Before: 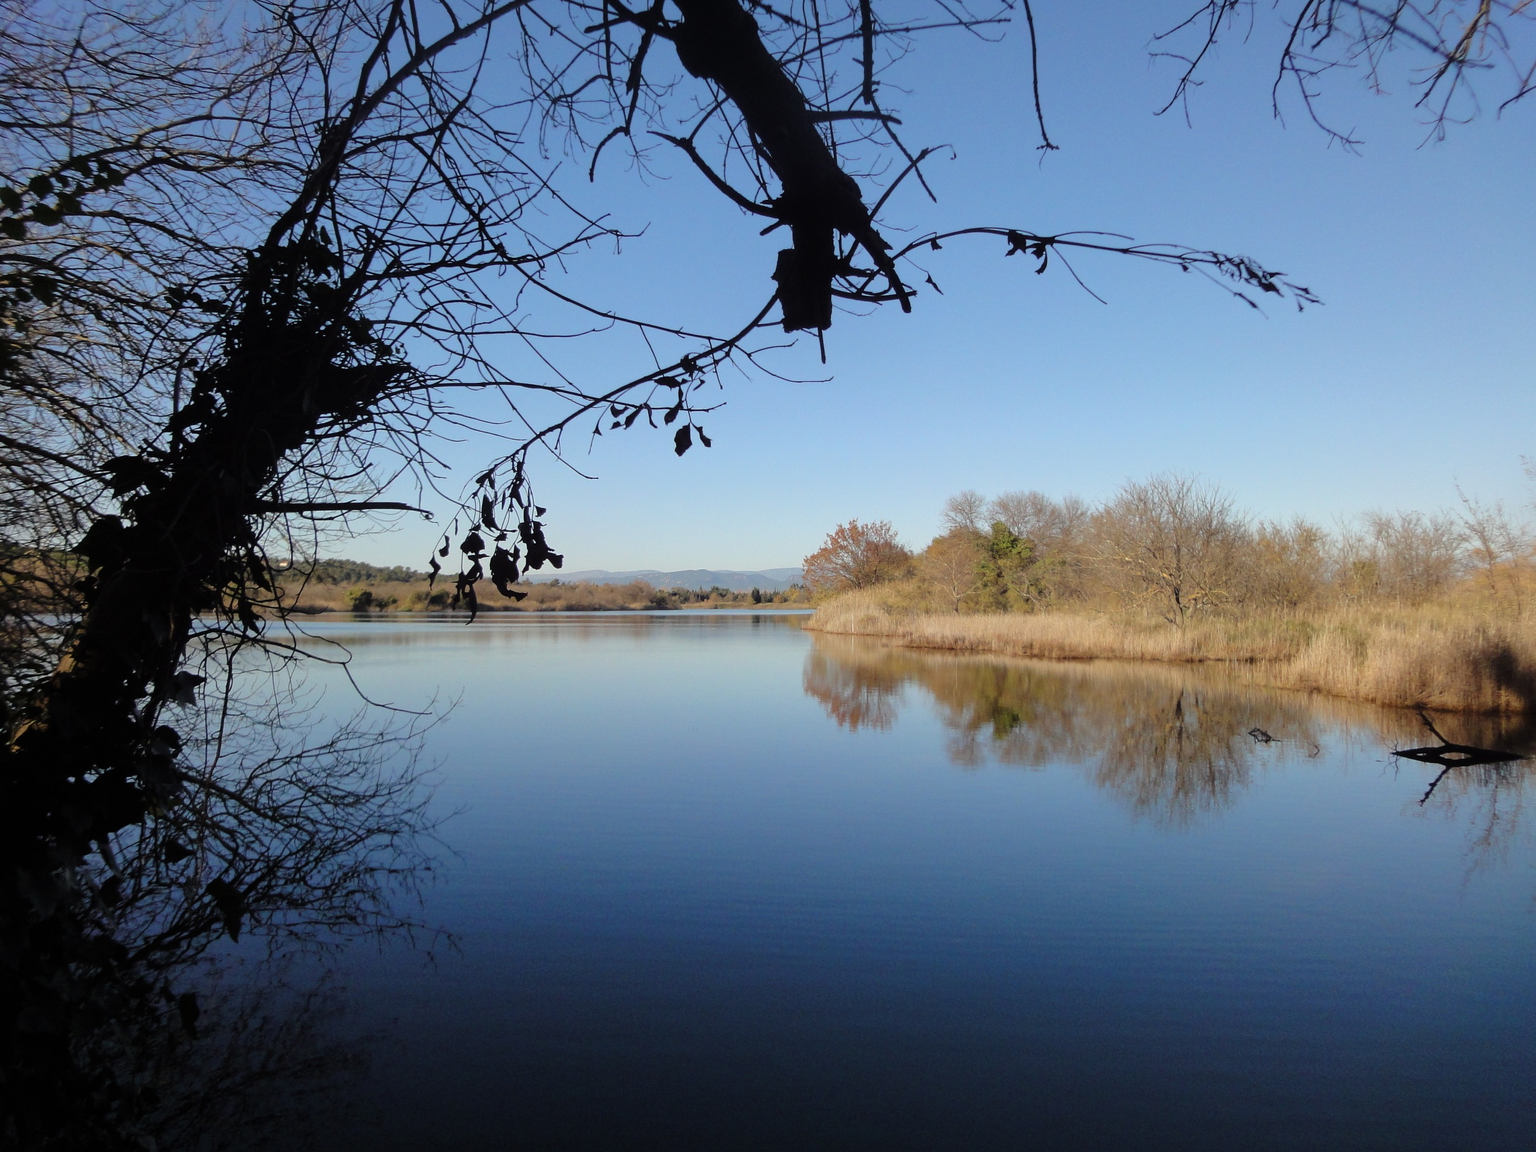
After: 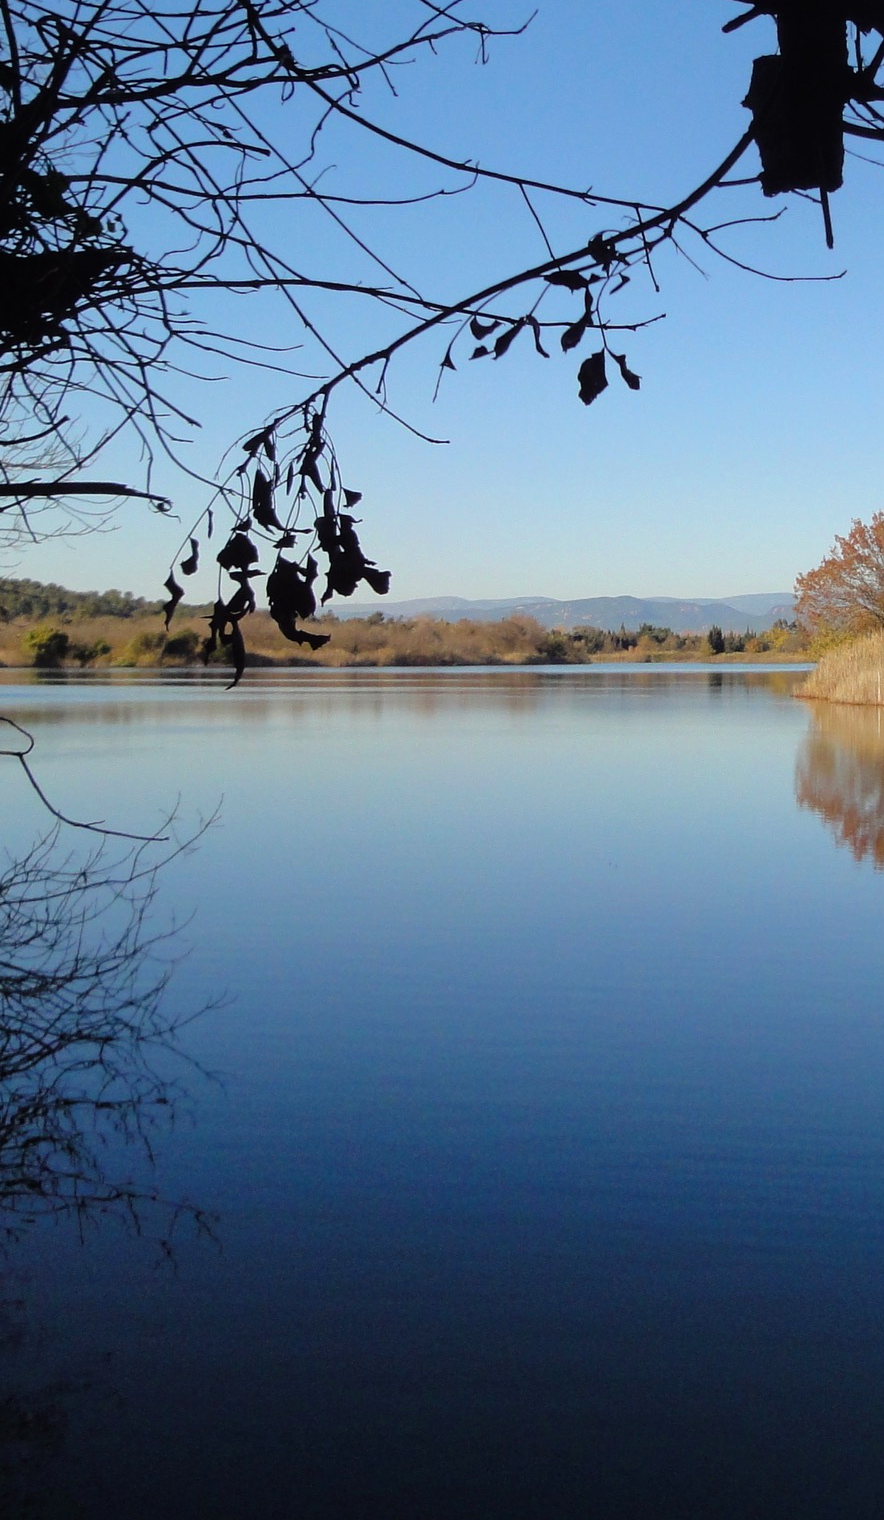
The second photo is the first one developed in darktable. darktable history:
crop and rotate: left 21.637%, top 18.802%, right 44.224%, bottom 2.994%
color balance rgb: shadows lift › luminance -19.795%, perceptual saturation grading › global saturation 19.709%, global vibrance 8.136%
